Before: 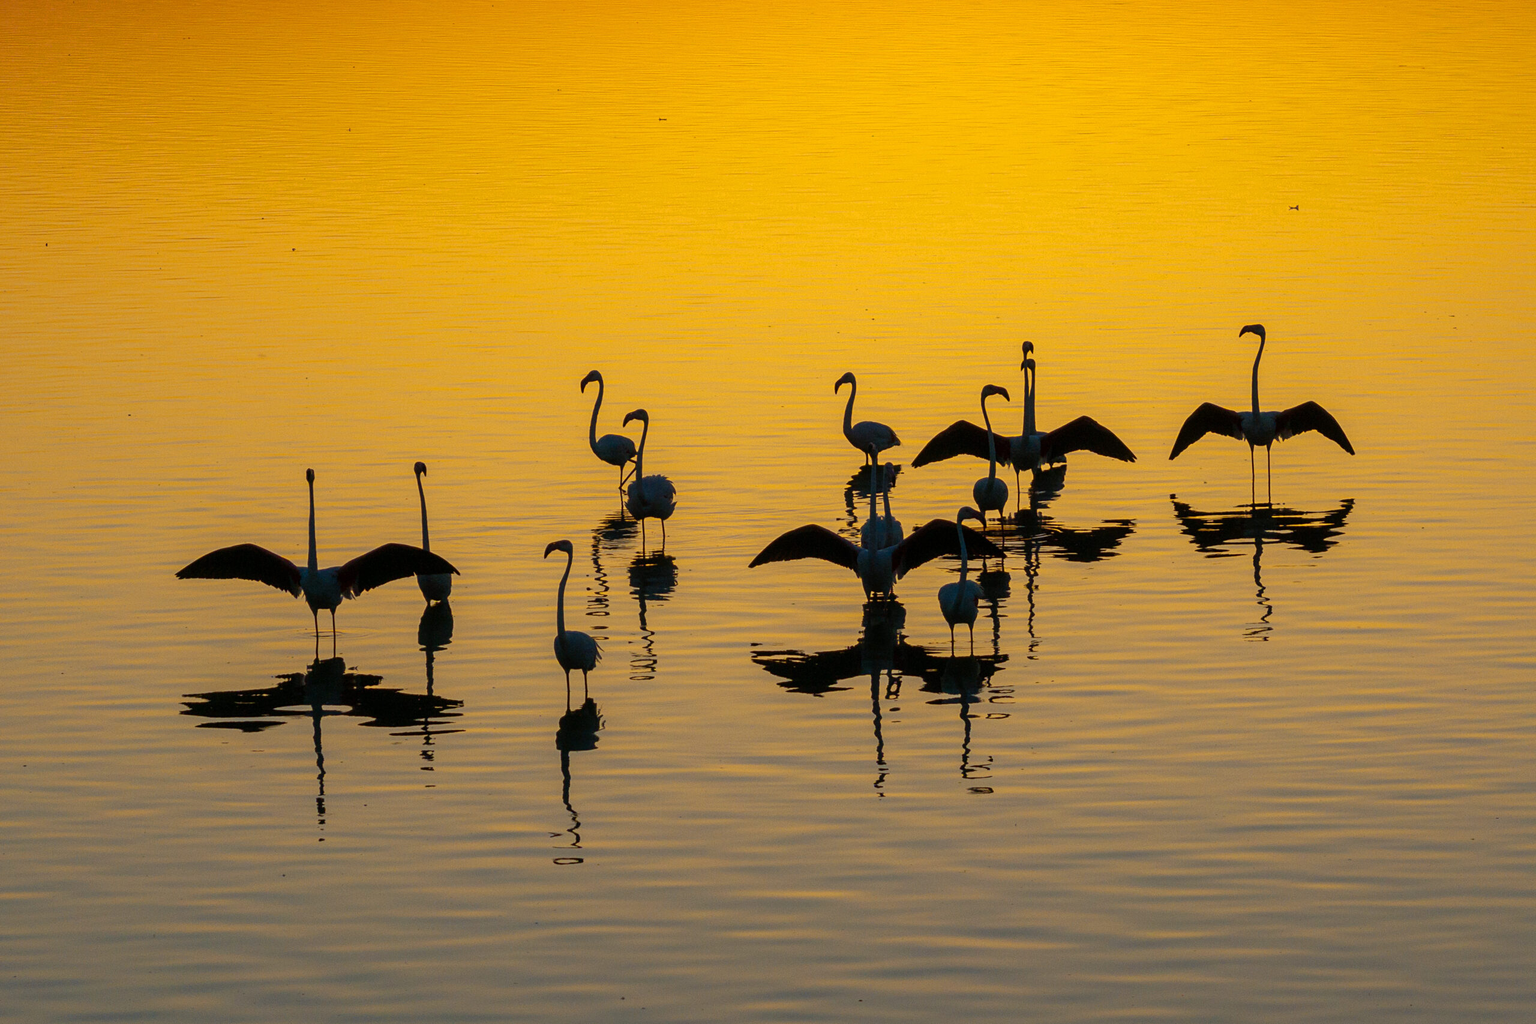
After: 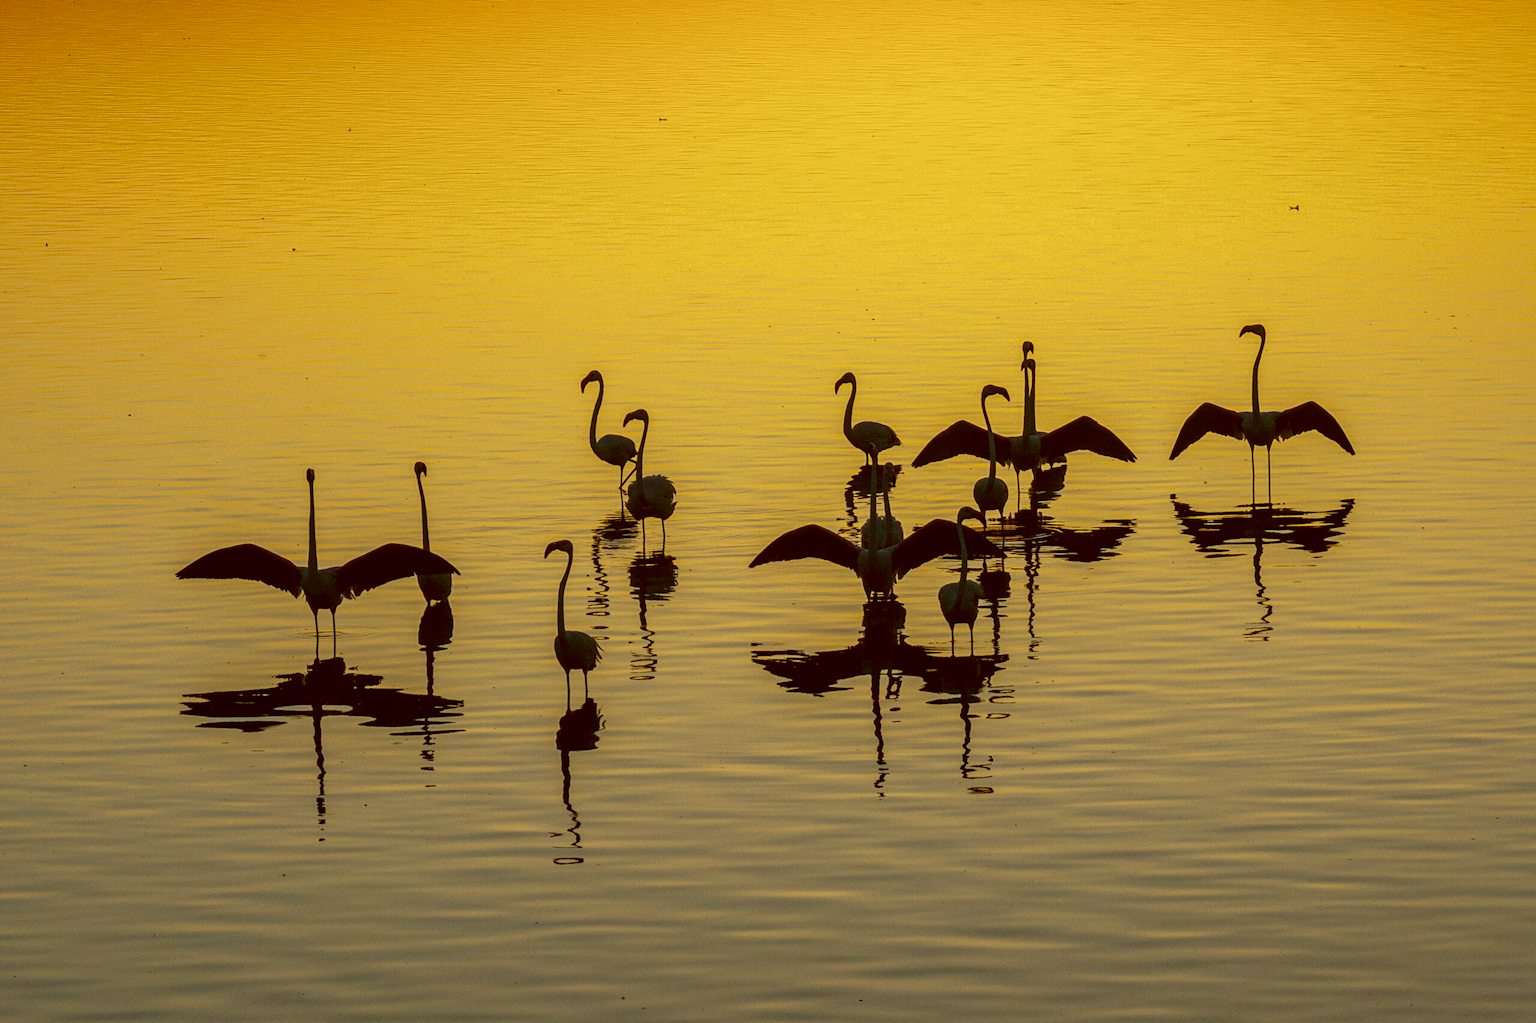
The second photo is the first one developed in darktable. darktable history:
color correction: highlights a* -14.62, highlights b* -16.22, shadows a* 10.12, shadows b* 29.4
local contrast: on, module defaults
